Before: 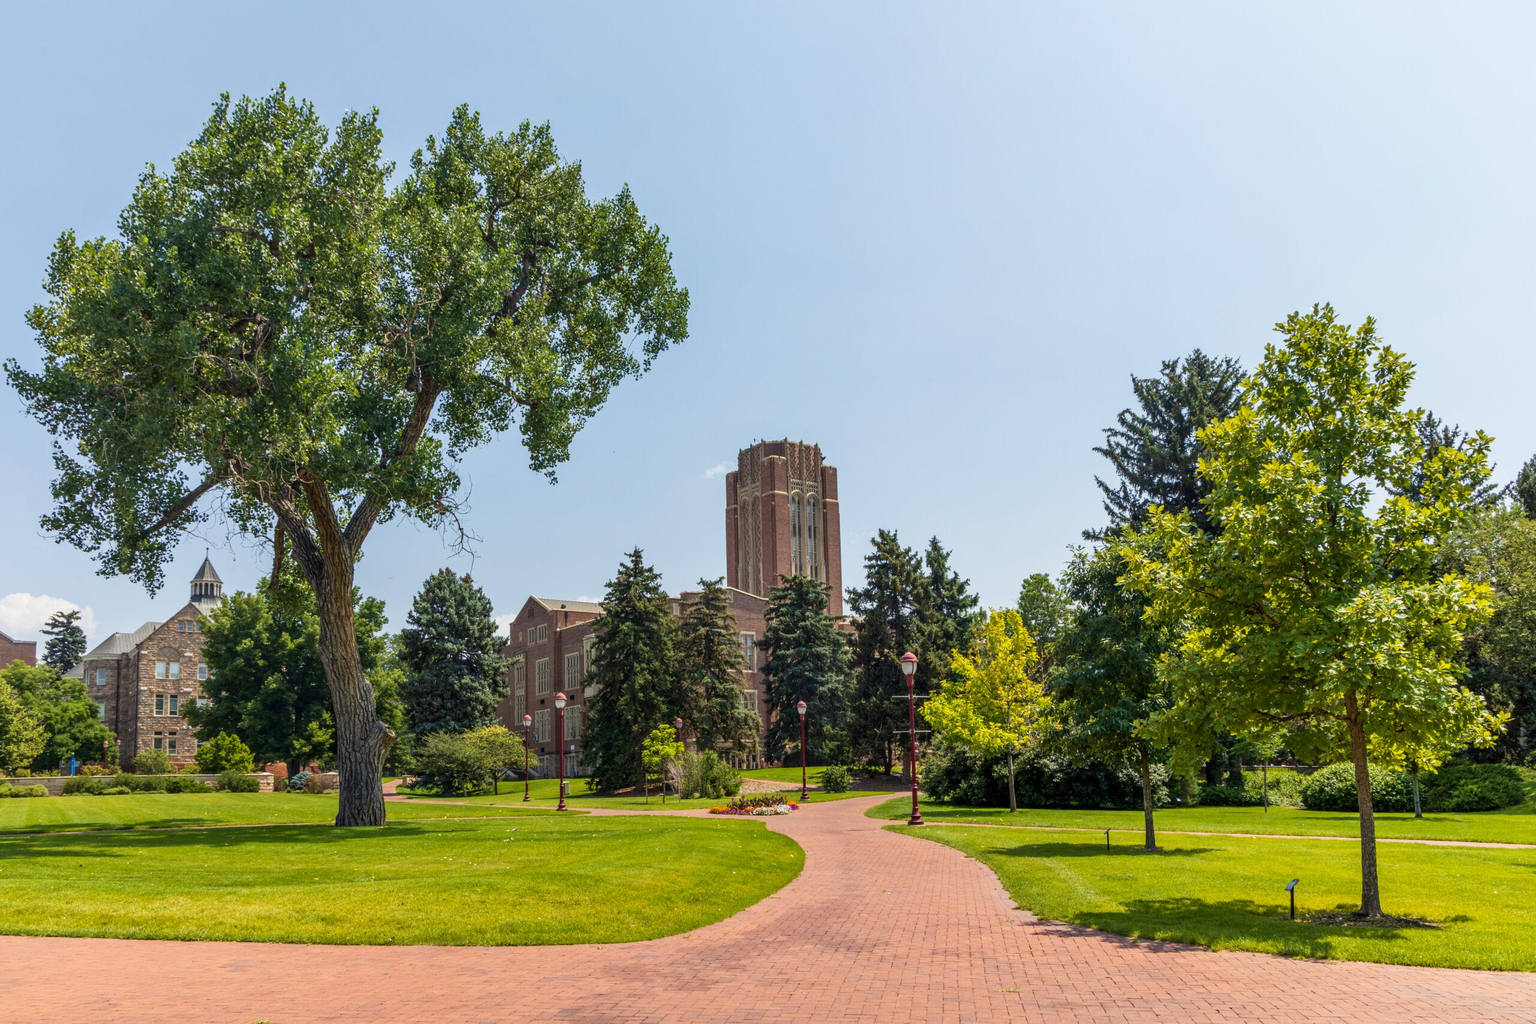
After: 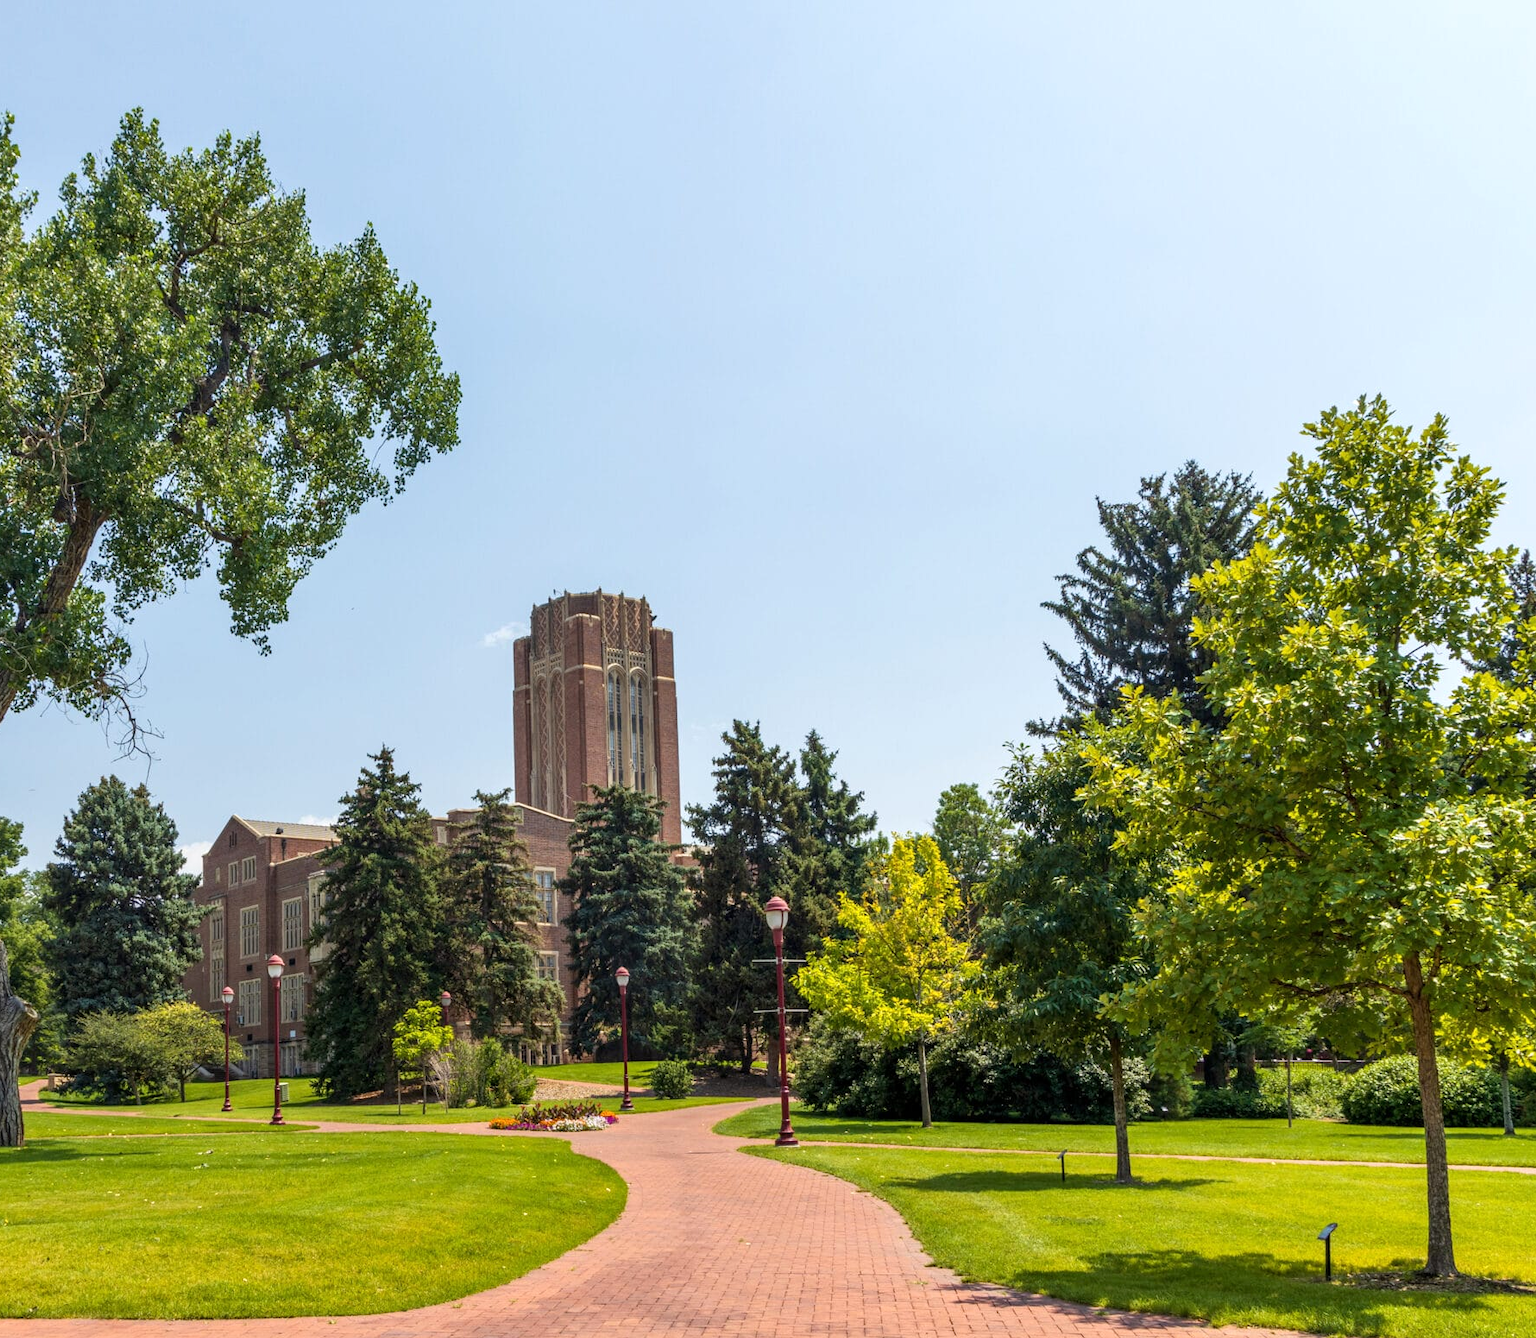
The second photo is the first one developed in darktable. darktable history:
exposure: exposure 0.2 EV, compensate highlight preservation false
crop and rotate: left 24.034%, top 2.838%, right 6.406%, bottom 6.299%
